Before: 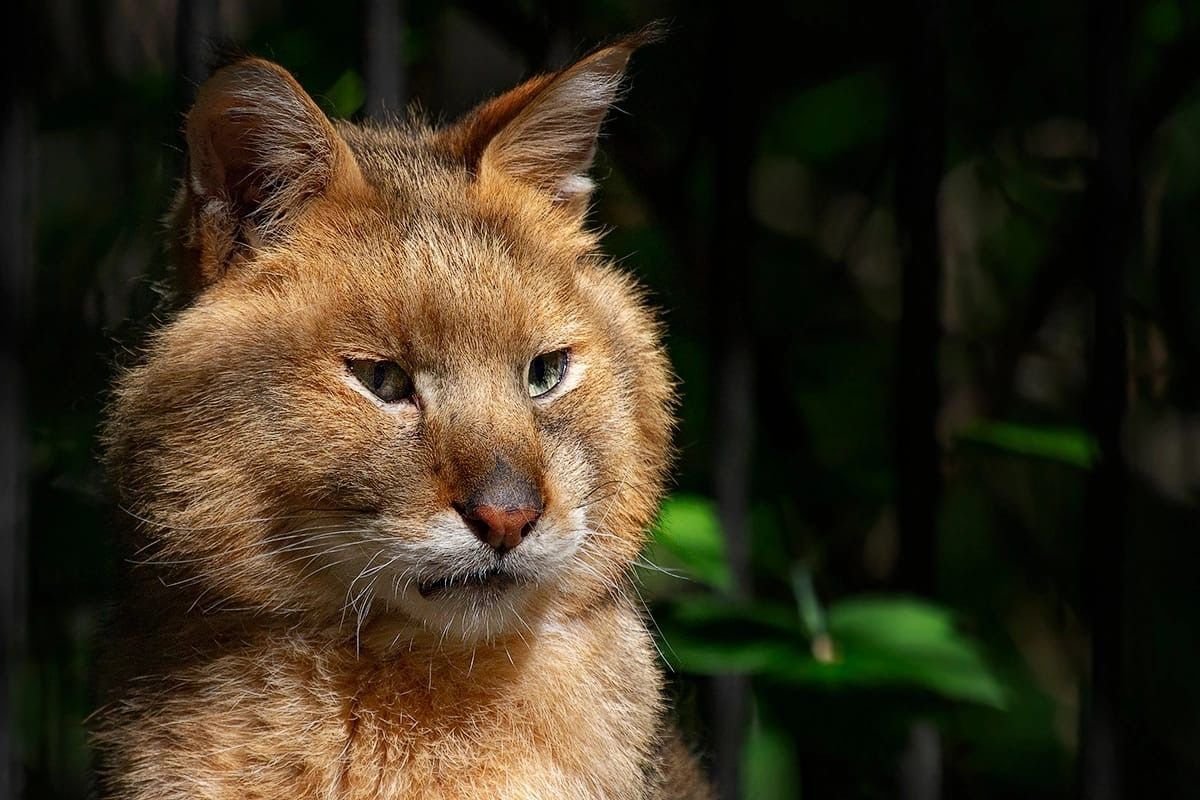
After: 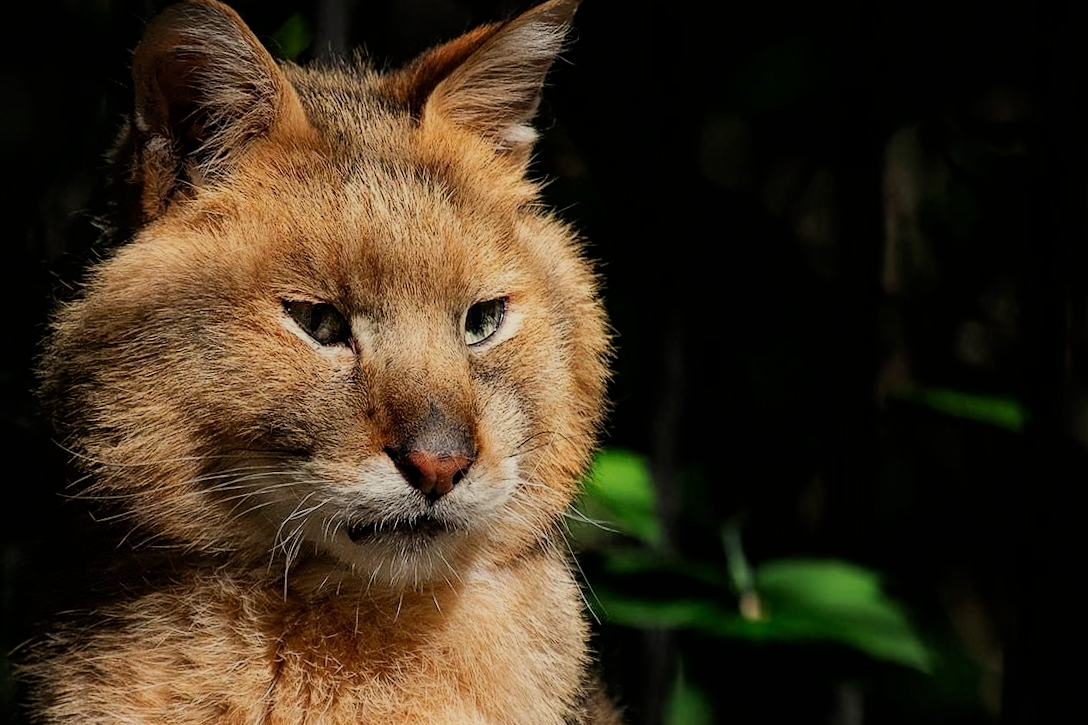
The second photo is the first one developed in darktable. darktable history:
white balance: red 1.029, blue 0.92
bloom: size 5%, threshold 95%, strength 15%
crop and rotate: angle -1.96°, left 3.097%, top 4.154%, right 1.586%, bottom 0.529%
filmic rgb: black relative exposure -7.65 EV, white relative exposure 4.56 EV, hardness 3.61, contrast 1.106
tone equalizer: -7 EV 0.13 EV, smoothing diameter 25%, edges refinement/feathering 10, preserve details guided filter
